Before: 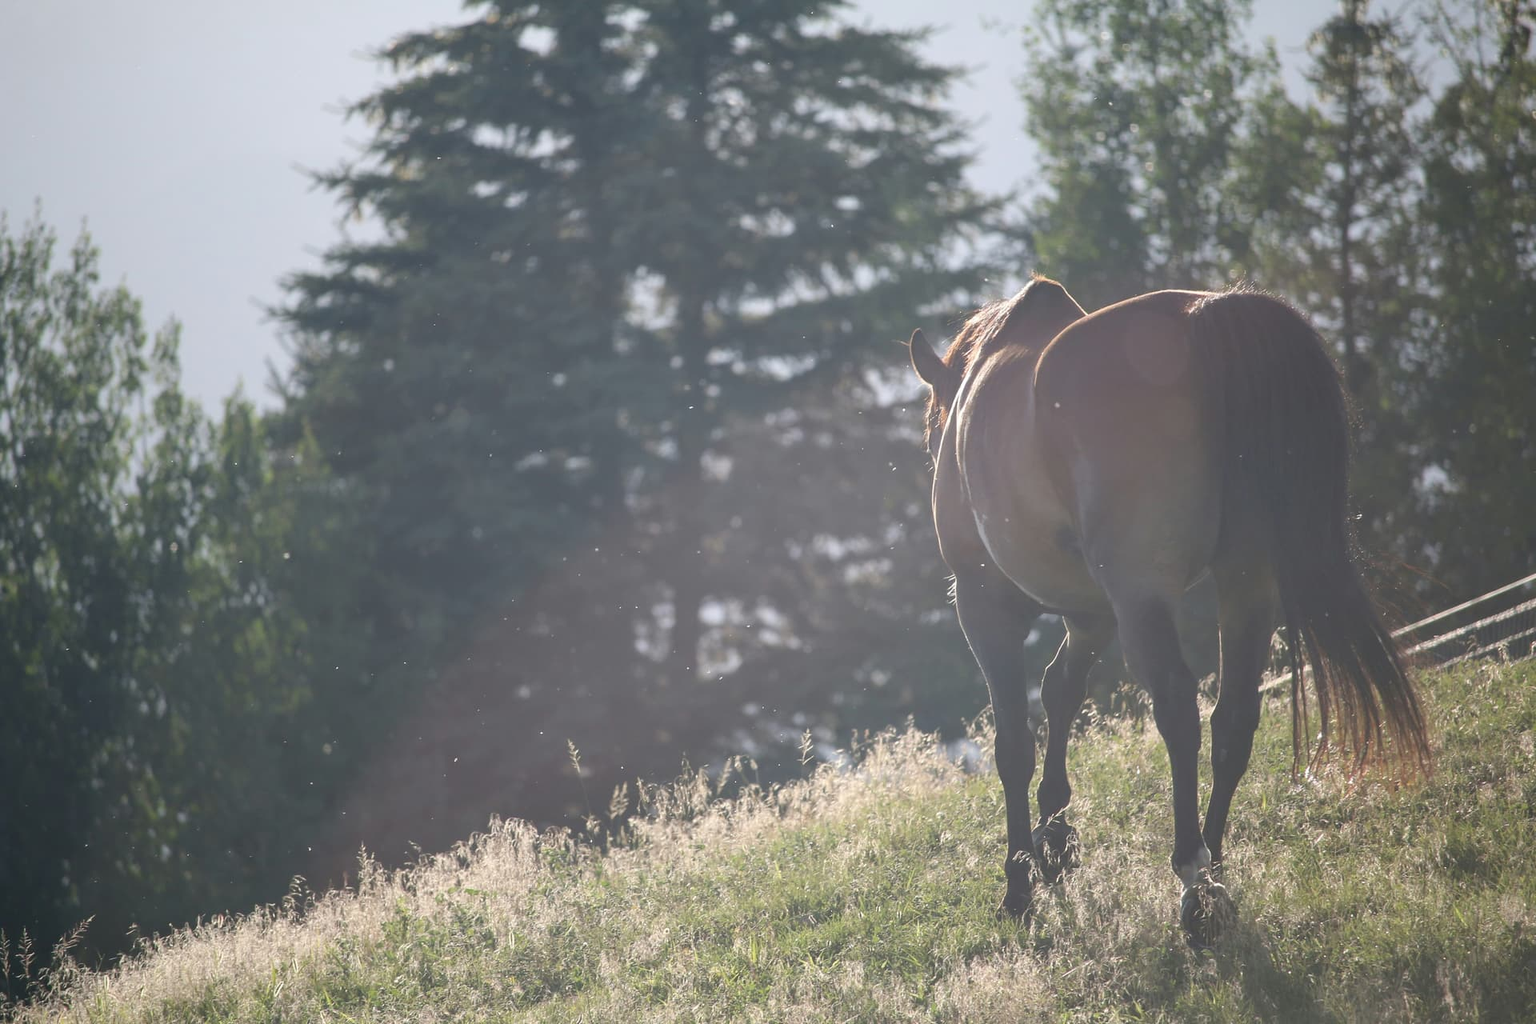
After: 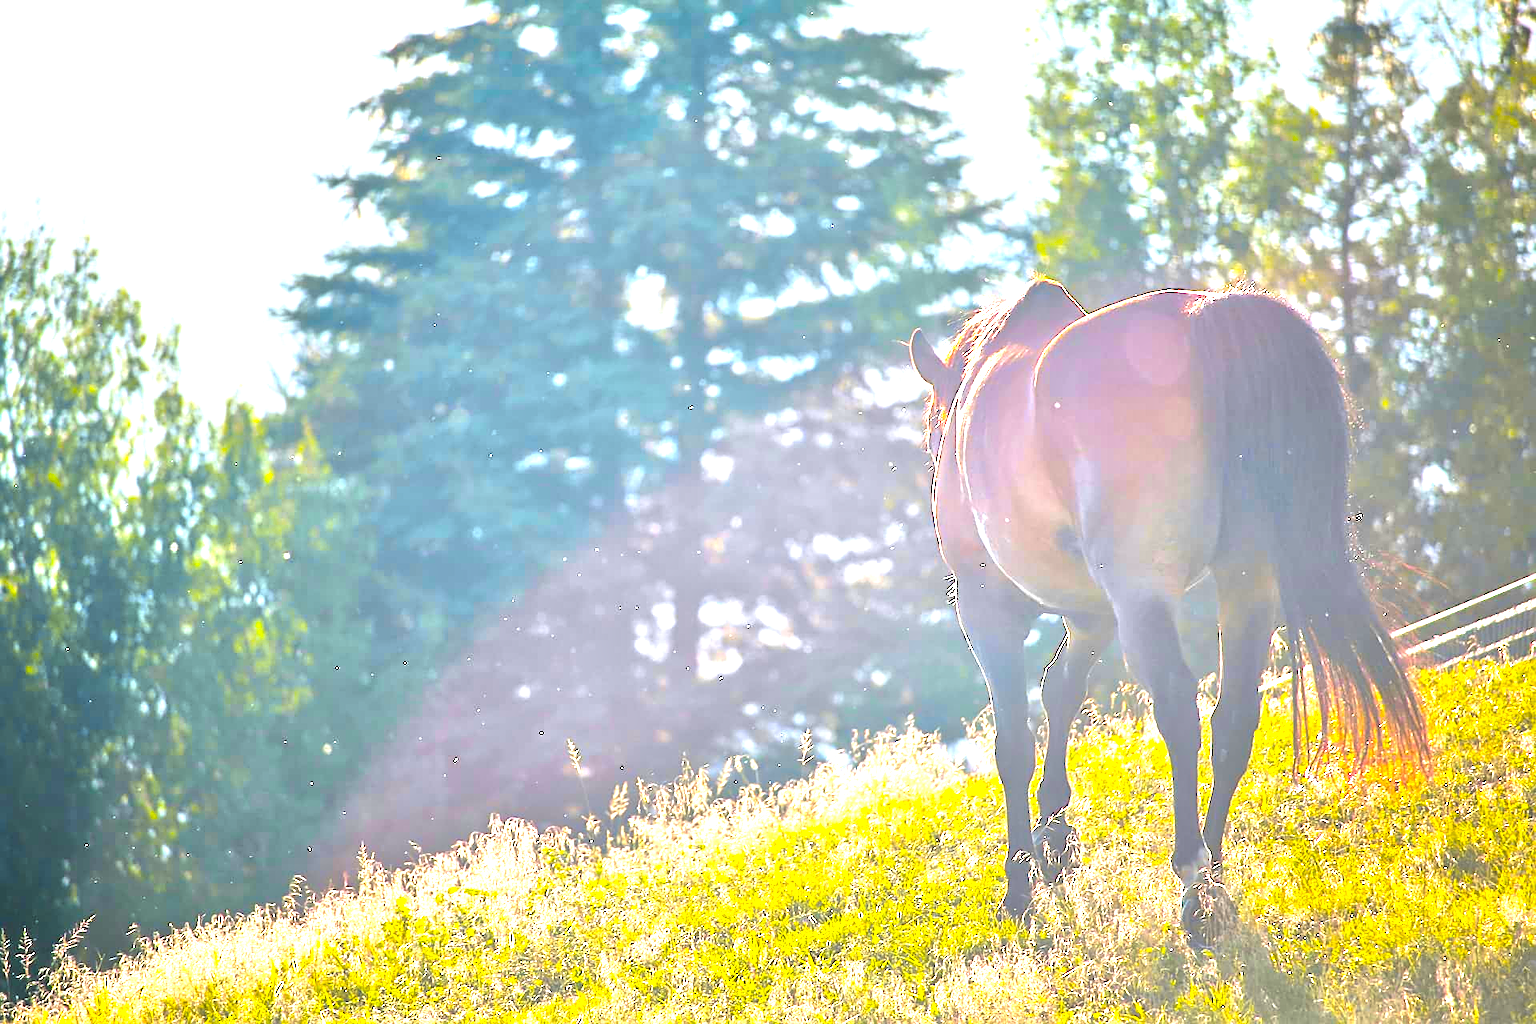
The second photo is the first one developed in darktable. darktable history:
color balance rgb: linear chroma grading › highlights 100%, linear chroma grading › global chroma 23.41%, perceptual saturation grading › global saturation 35.38%, hue shift -10.68°, perceptual brilliance grading › highlights 47.25%, perceptual brilliance grading › mid-tones 22.2%, perceptual brilliance grading › shadows -5.93%
sharpen: on, module defaults
tone equalizer: -7 EV 0.15 EV, -6 EV 0.6 EV, -5 EV 1.15 EV, -4 EV 1.33 EV, -3 EV 1.15 EV, -2 EV 0.6 EV, -1 EV 0.15 EV, mask exposure compensation -0.5 EV
